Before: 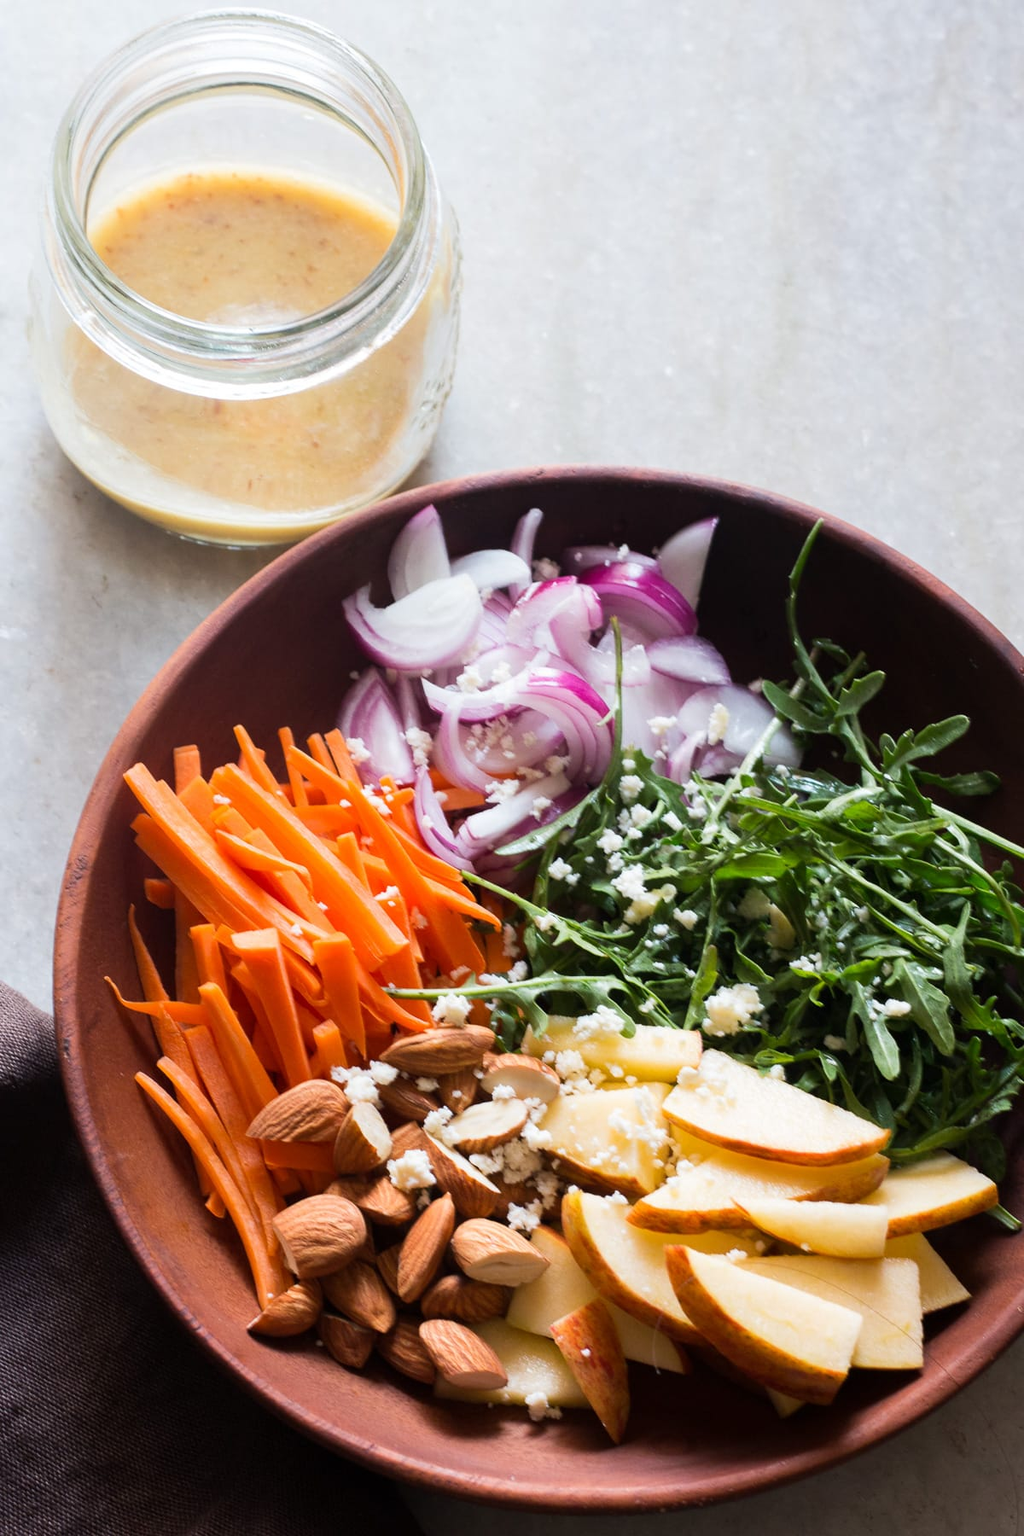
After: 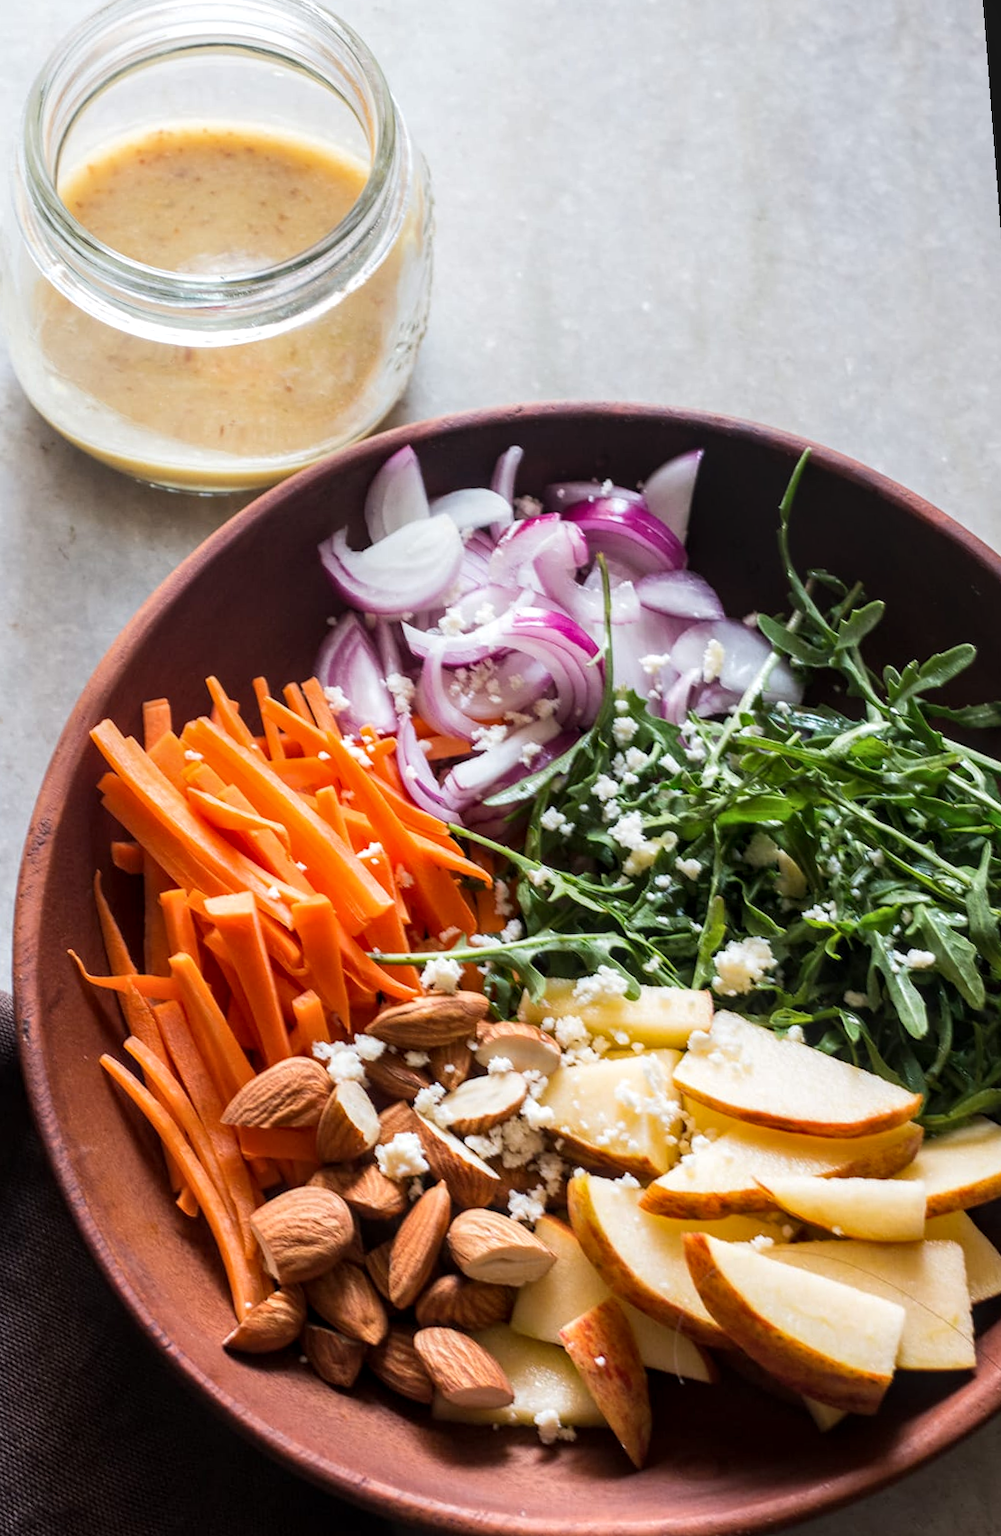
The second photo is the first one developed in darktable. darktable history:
rotate and perspective: rotation -1.68°, lens shift (vertical) -0.146, crop left 0.049, crop right 0.912, crop top 0.032, crop bottom 0.96
local contrast: detail 130%
